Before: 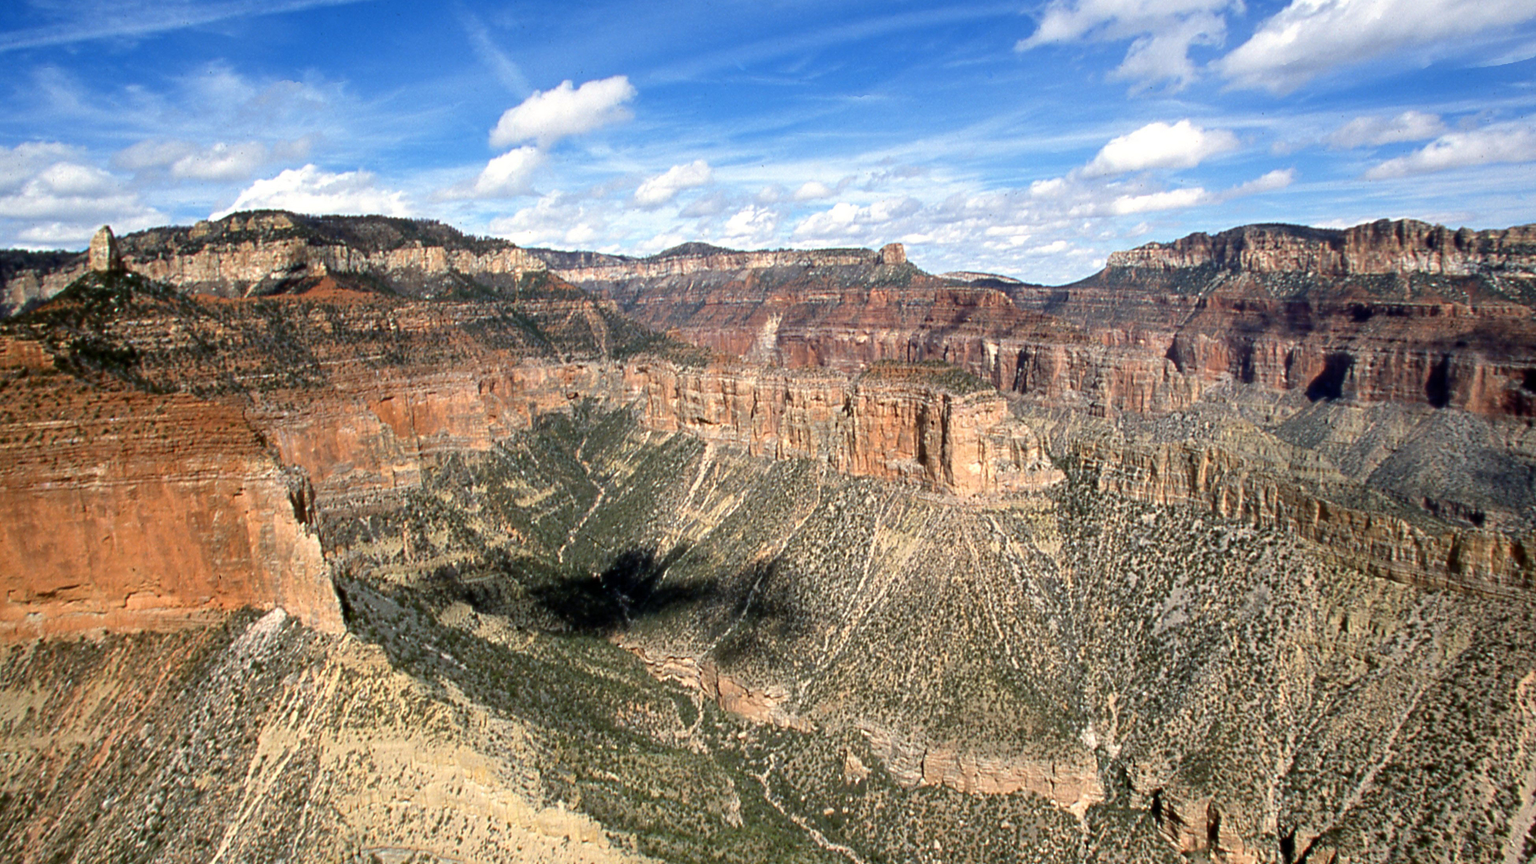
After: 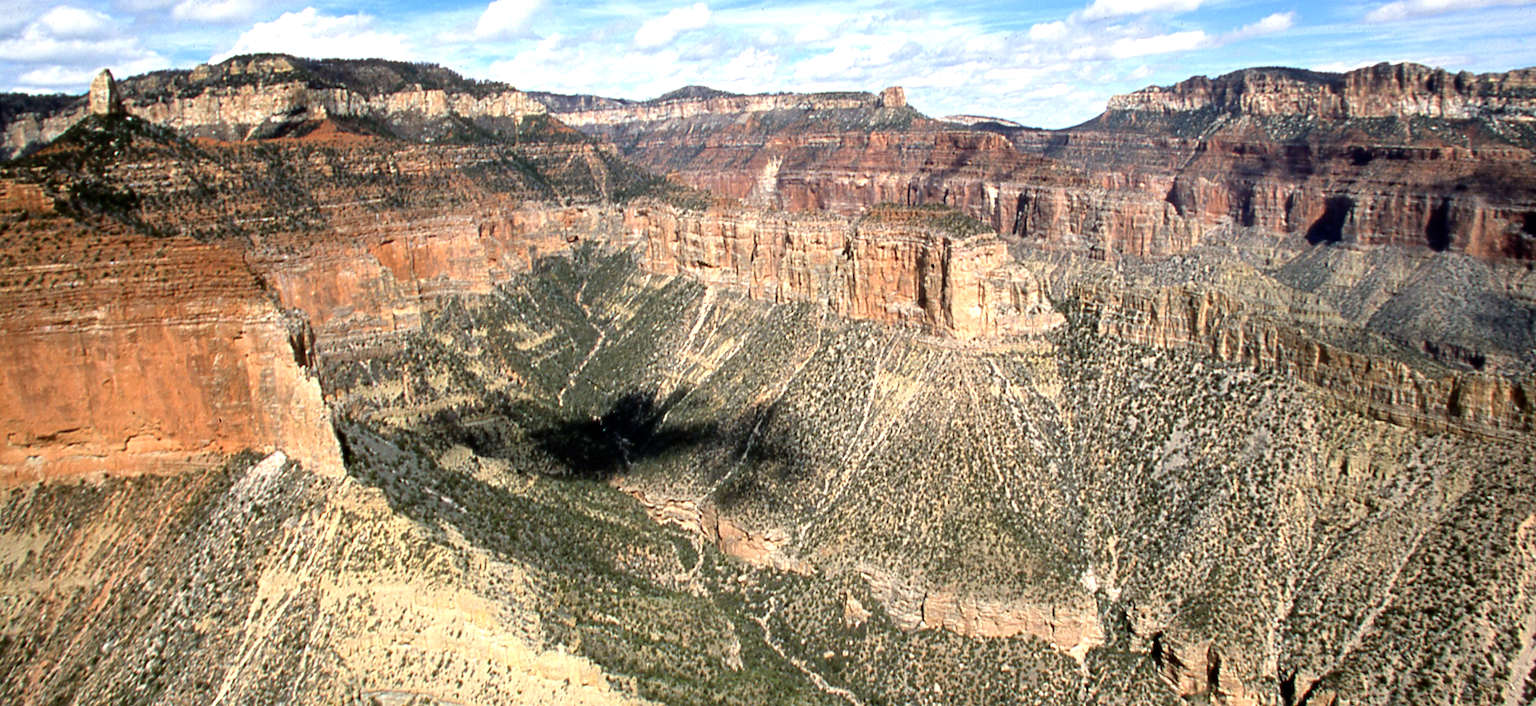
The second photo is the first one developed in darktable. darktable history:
contrast brightness saturation: contrast 0.046
tone equalizer: -8 EV -0.44 EV, -7 EV -0.393 EV, -6 EV -0.311 EV, -5 EV -0.256 EV, -3 EV 0.227 EV, -2 EV 0.324 EV, -1 EV 0.398 EV, +0 EV 0.412 EV
color balance rgb: global offset › hue 171.1°, perceptual saturation grading › global saturation -2.595%, perceptual saturation grading › shadows -1.757%
crop and rotate: top 18.206%
